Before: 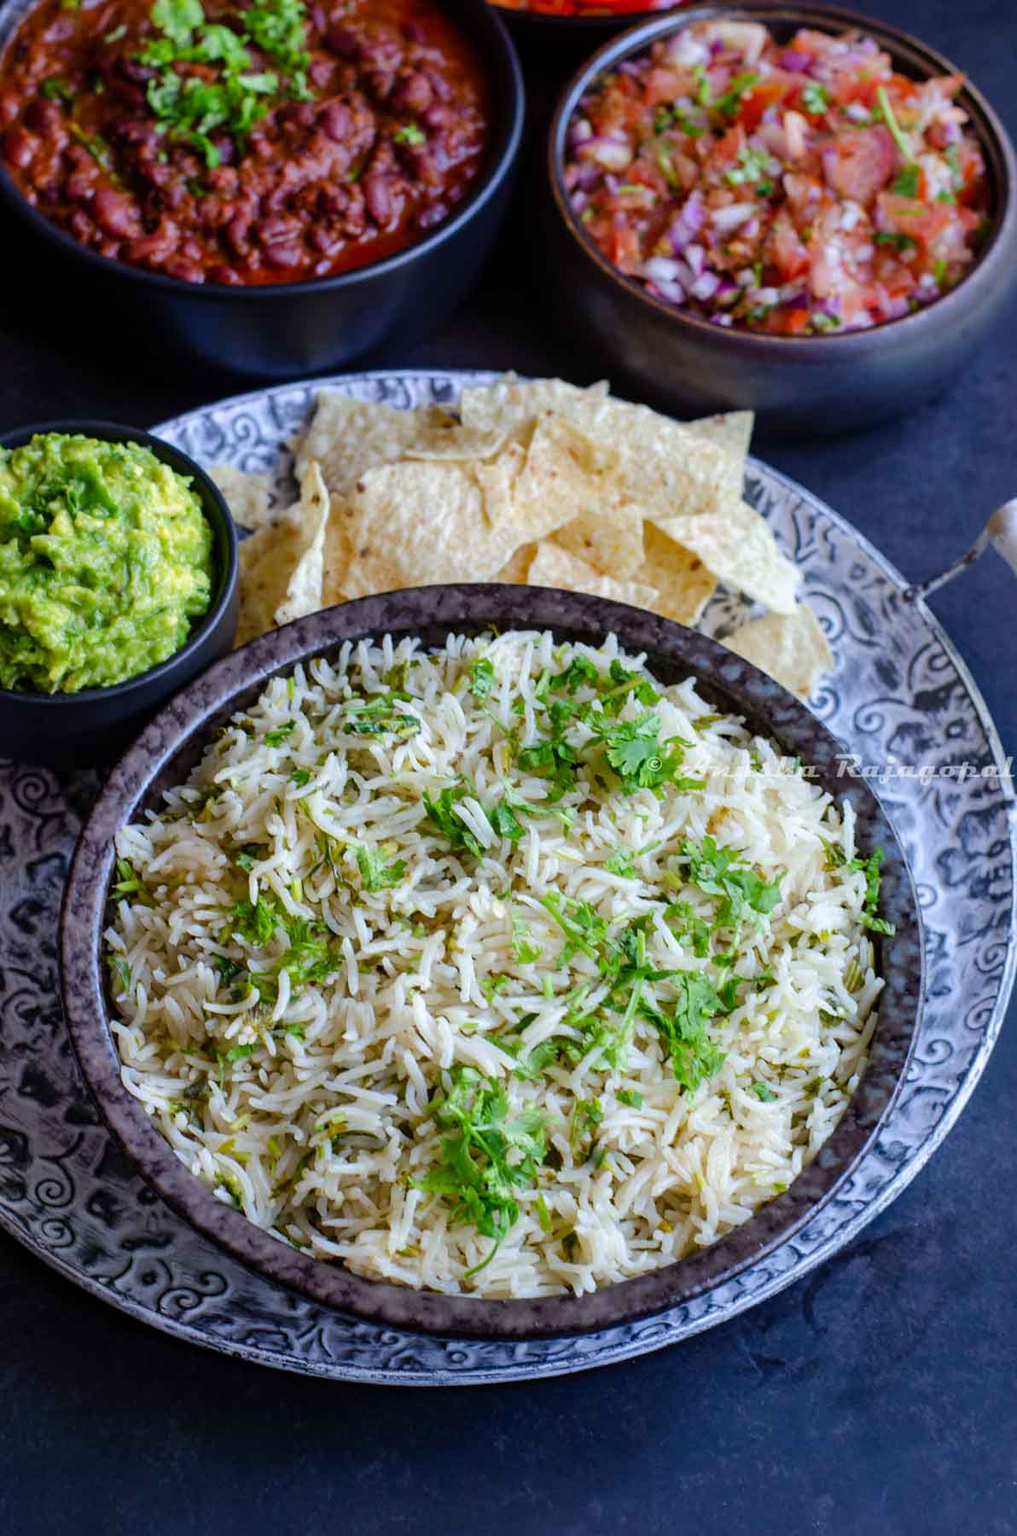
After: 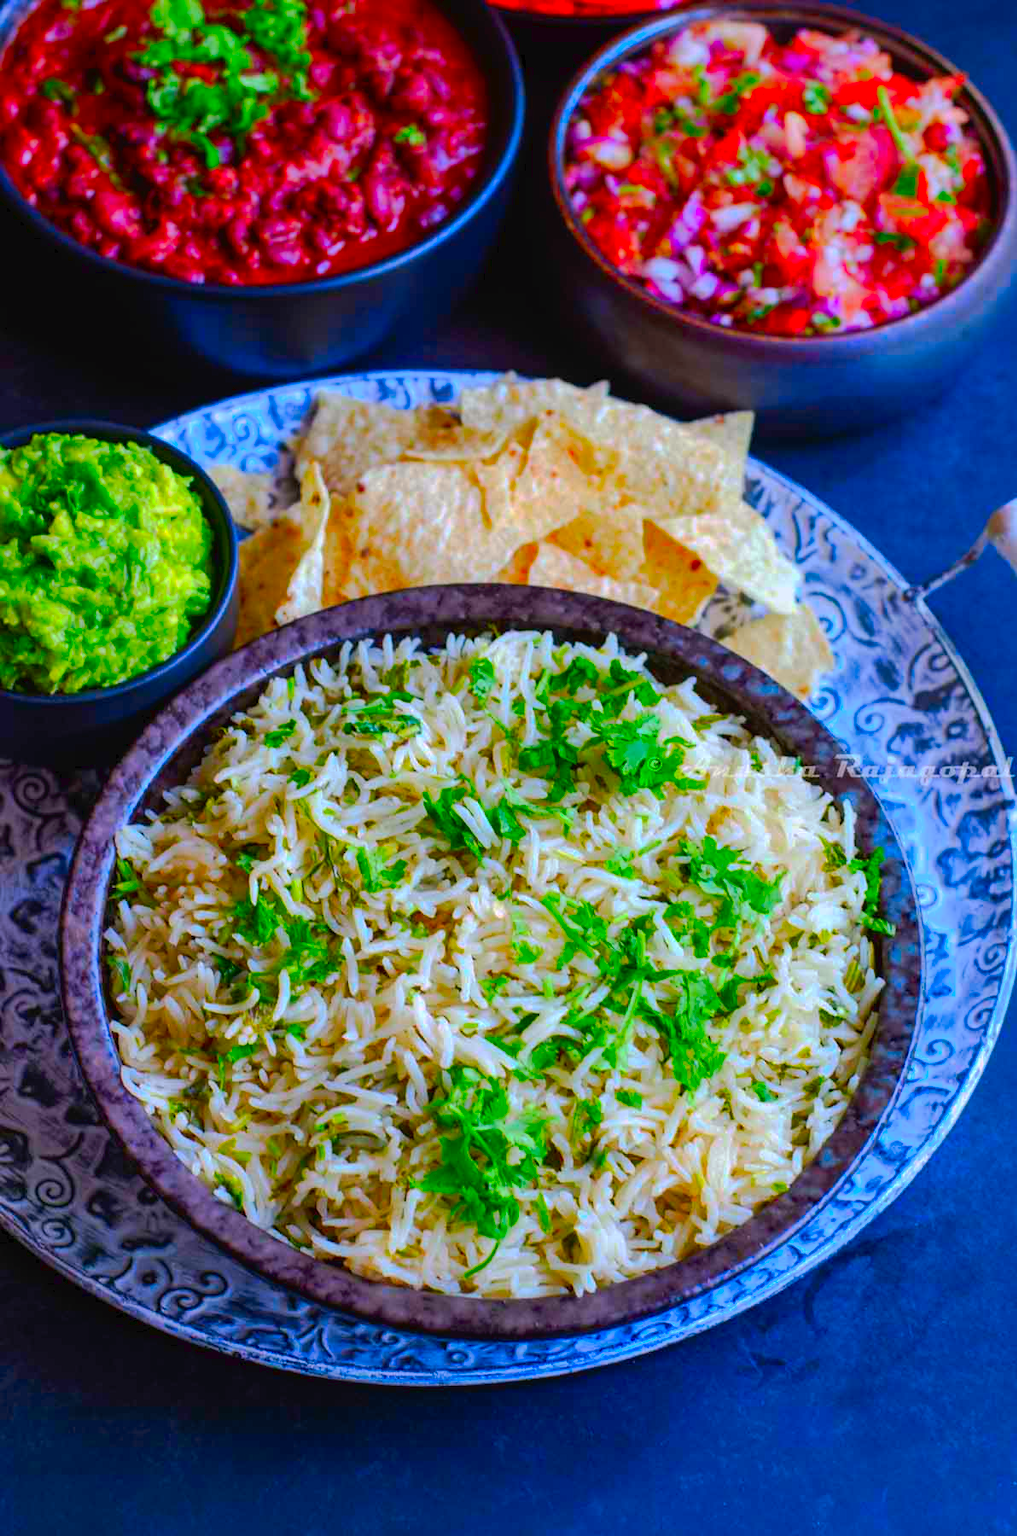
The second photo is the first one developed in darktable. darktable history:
tone curve: curves: ch0 [(0, 0) (0.003, 0.027) (0.011, 0.03) (0.025, 0.04) (0.044, 0.063) (0.069, 0.093) (0.1, 0.125) (0.136, 0.153) (0.177, 0.191) (0.224, 0.232) (0.277, 0.279) (0.335, 0.333) (0.399, 0.39) (0.468, 0.457) (0.543, 0.535) (0.623, 0.611) (0.709, 0.683) (0.801, 0.758) (0.898, 0.853) (1, 1)], preserve colors none
color correction: highlights a* 1.59, highlights b* -1.7, saturation 2.48
